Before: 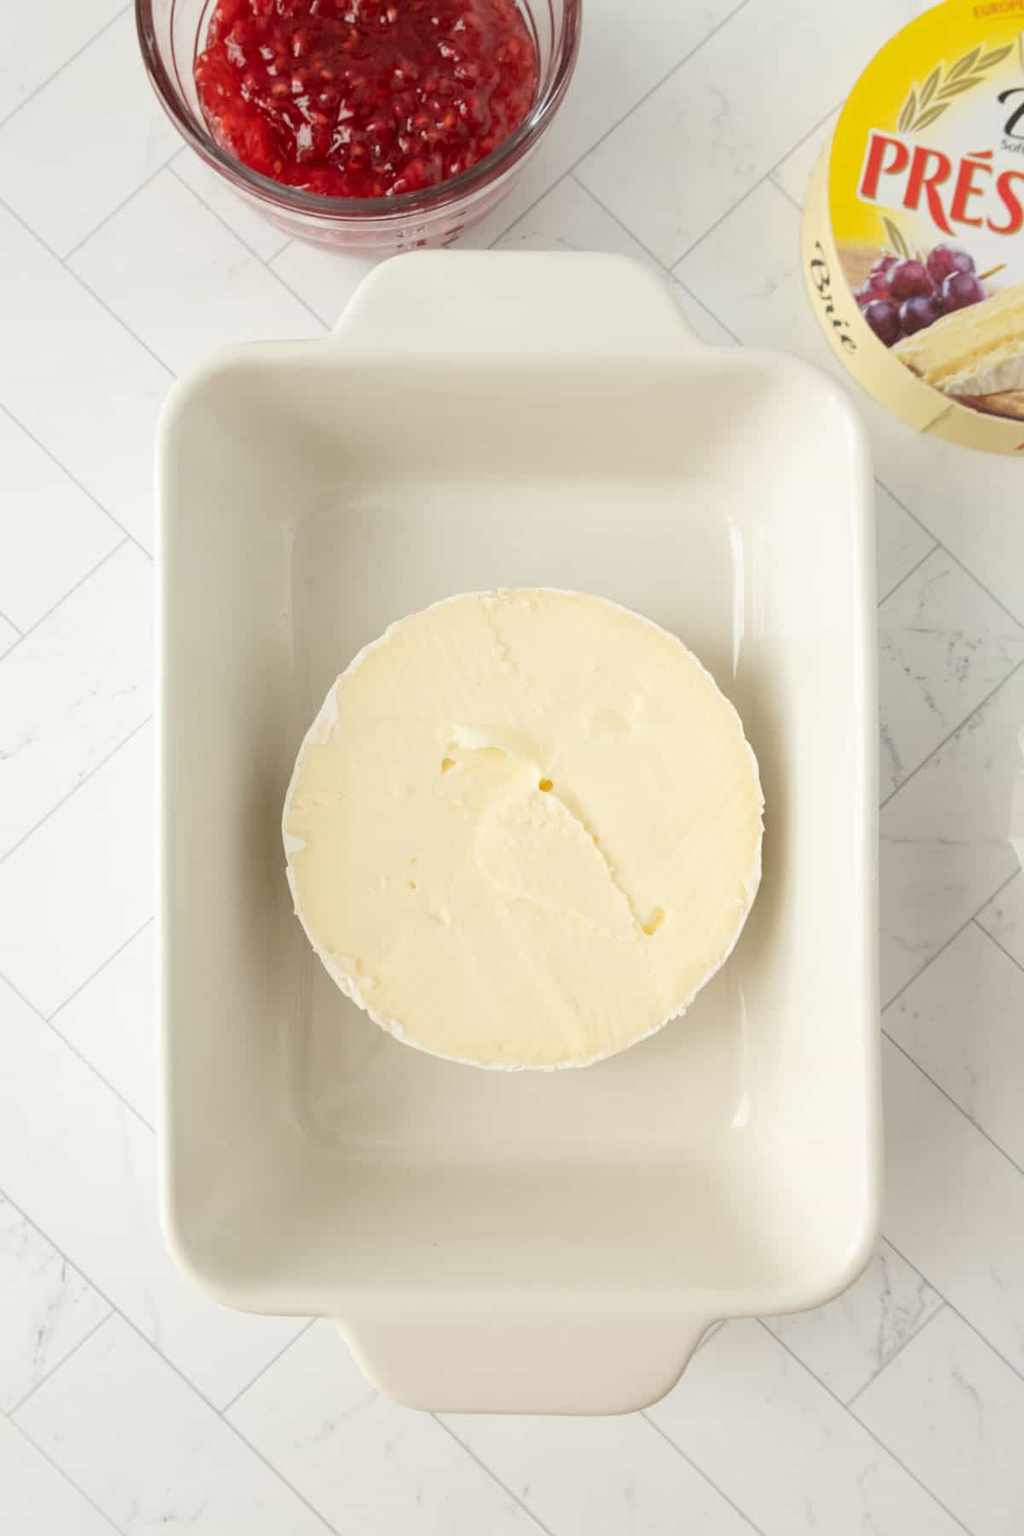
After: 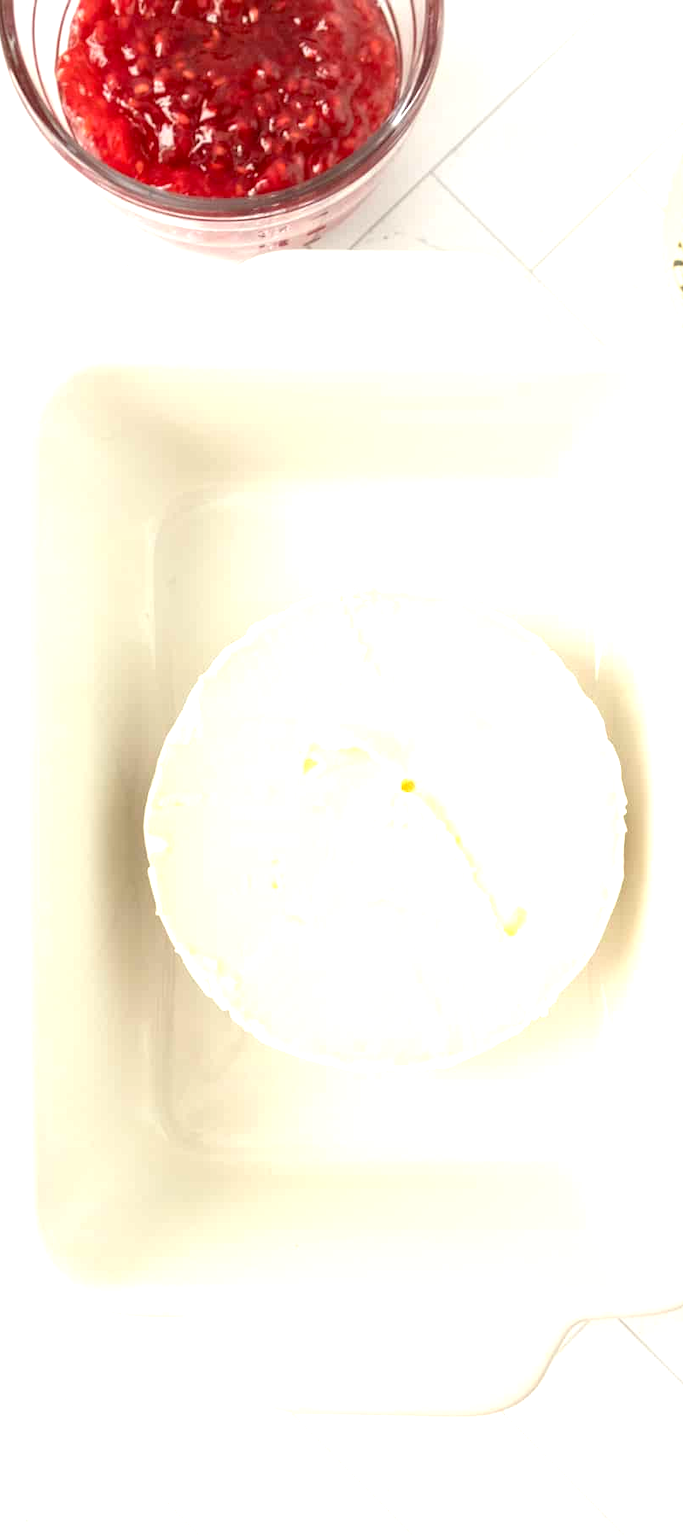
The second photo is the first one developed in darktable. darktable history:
crop and rotate: left 13.583%, right 19.739%
exposure: black level correction 0.002, exposure 1 EV, compensate exposure bias true, compensate highlight preservation false
